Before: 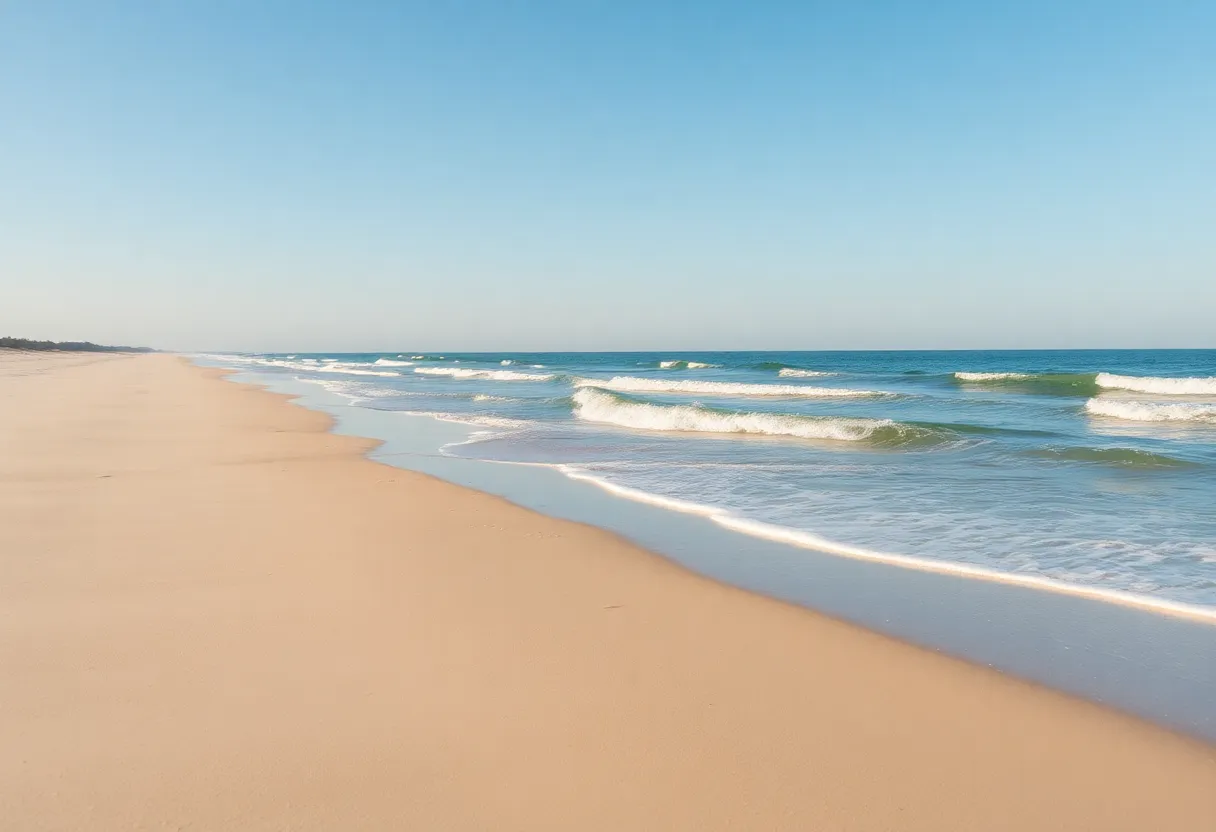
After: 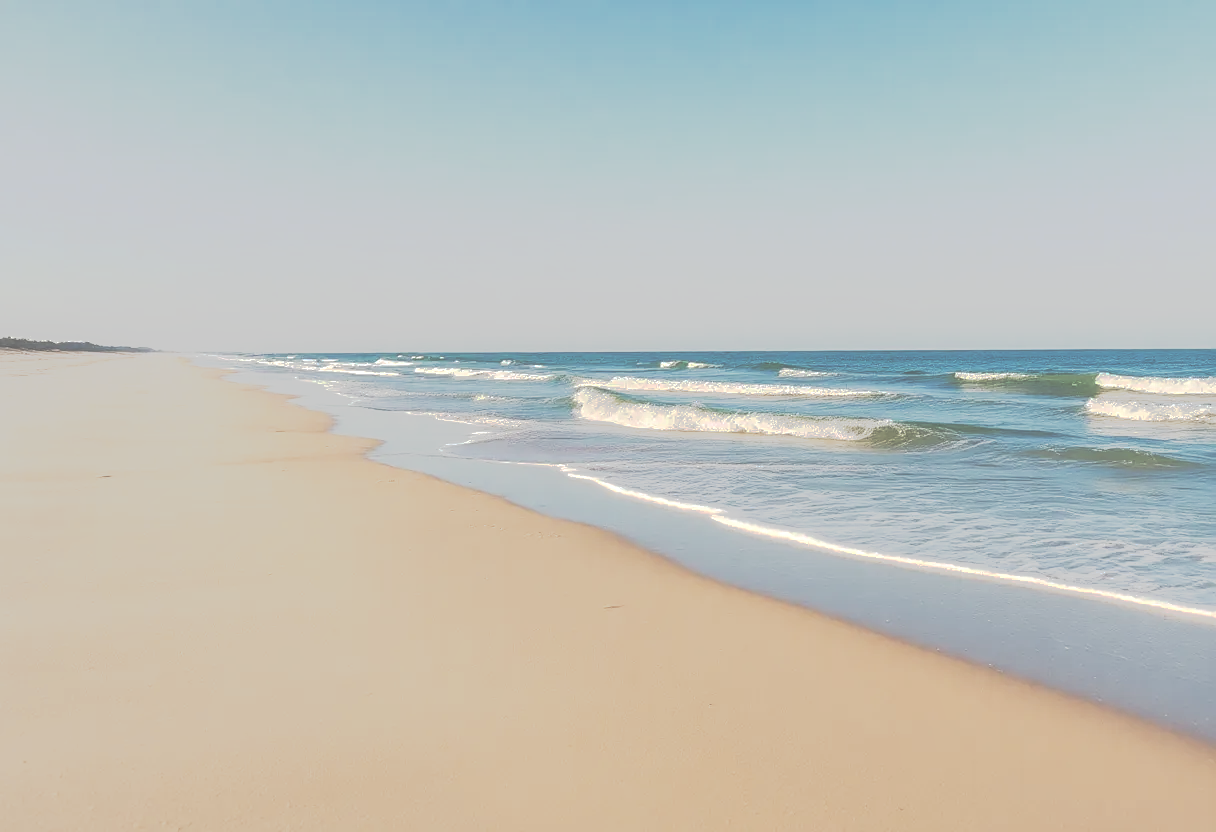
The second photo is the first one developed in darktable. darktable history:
local contrast: on, module defaults
sharpen: on, module defaults
tone curve: curves: ch0 [(0, 0) (0.003, 0.449) (0.011, 0.449) (0.025, 0.449) (0.044, 0.45) (0.069, 0.453) (0.1, 0.453) (0.136, 0.455) (0.177, 0.458) (0.224, 0.462) (0.277, 0.47) (0.335, 0.491) (0.399, 0.522) (0.468, 0.561) (0.543, 0.619) (0.623, 0.69) (0.709, 0.756) (0.801, 0.802) (0.898, 0.825) (1, 1)], preserve colors none
